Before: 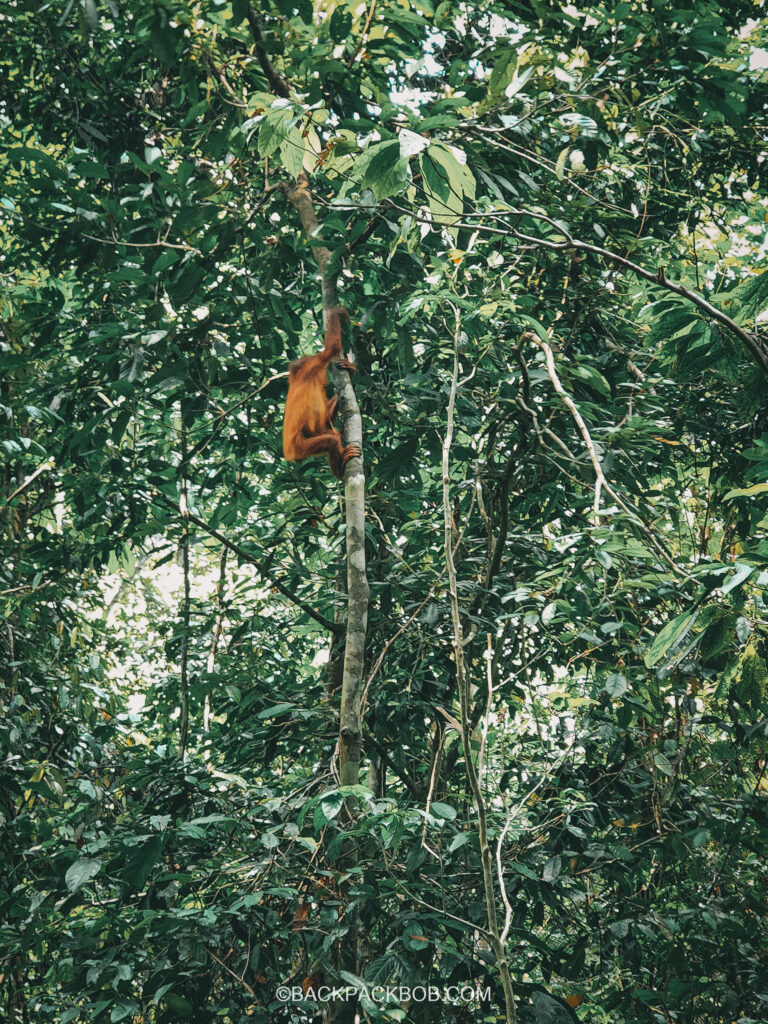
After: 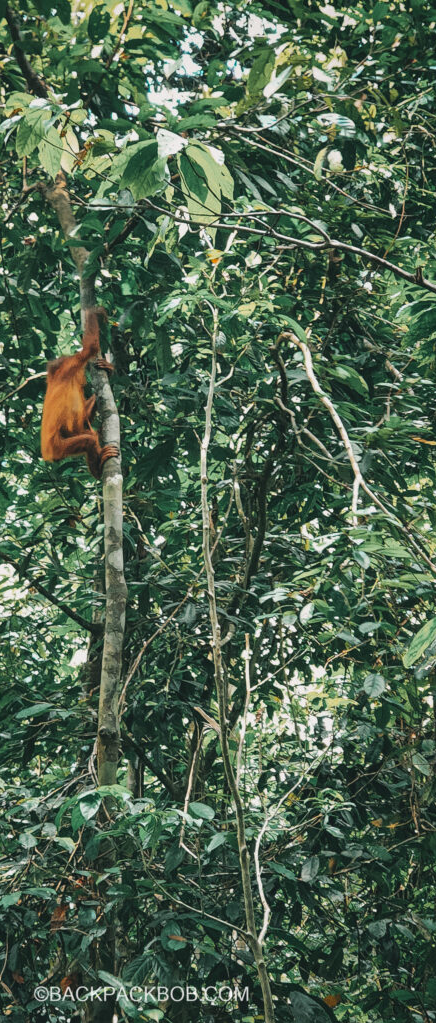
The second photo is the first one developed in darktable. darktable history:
crop: left 31.572%, top 0.014%, right 11.618%
